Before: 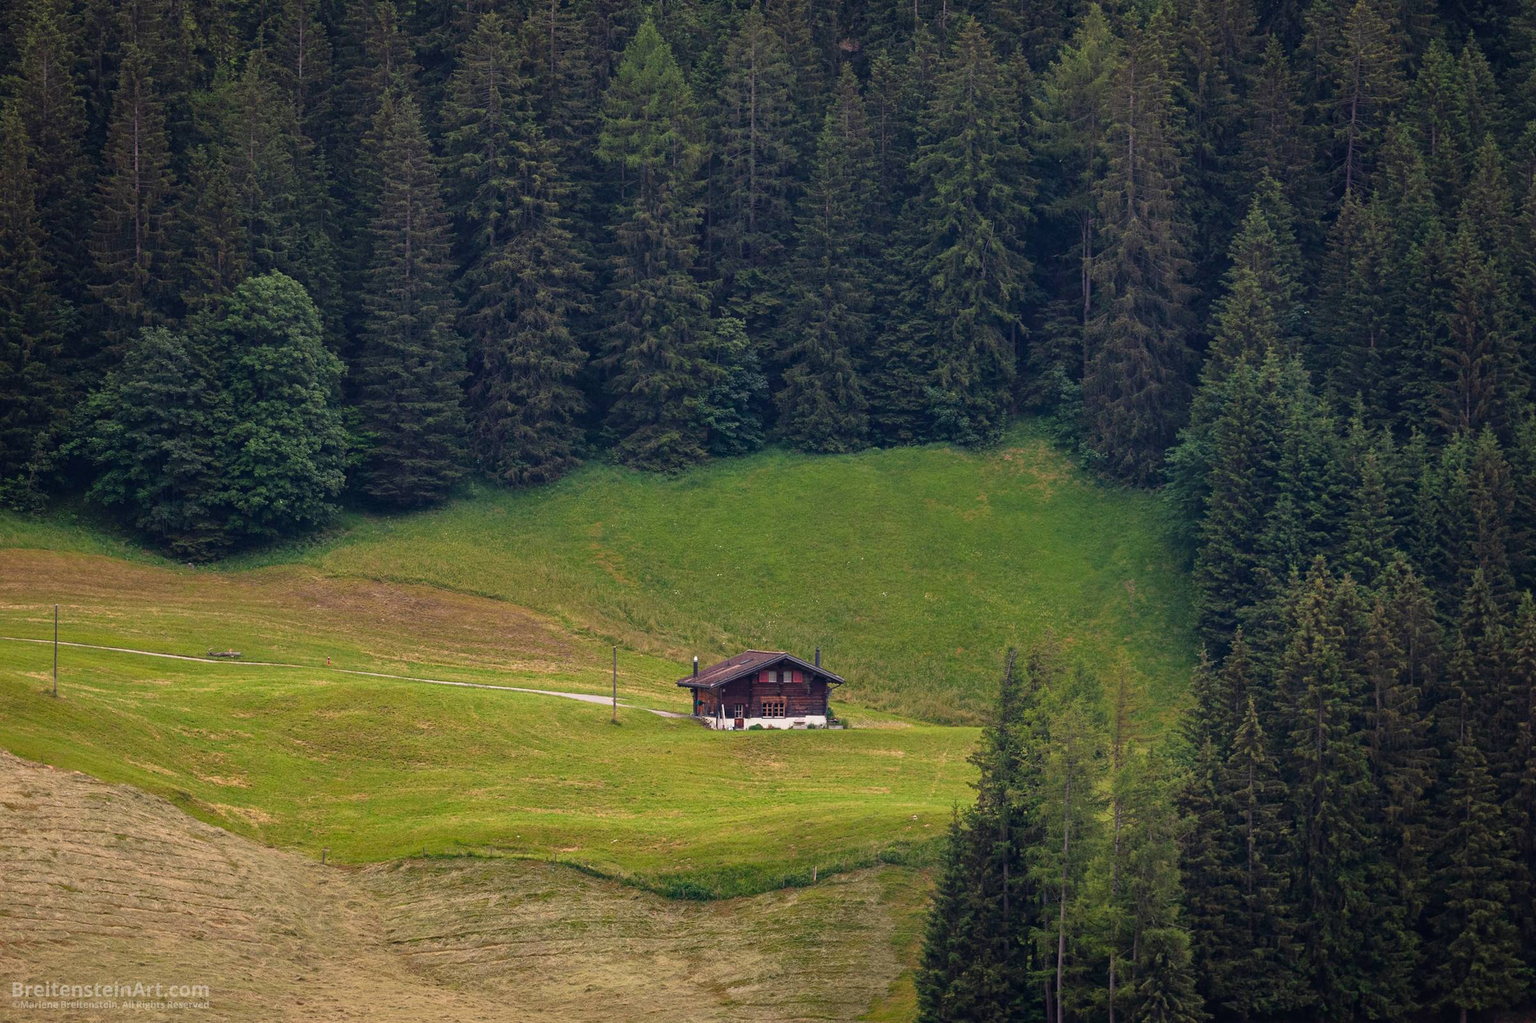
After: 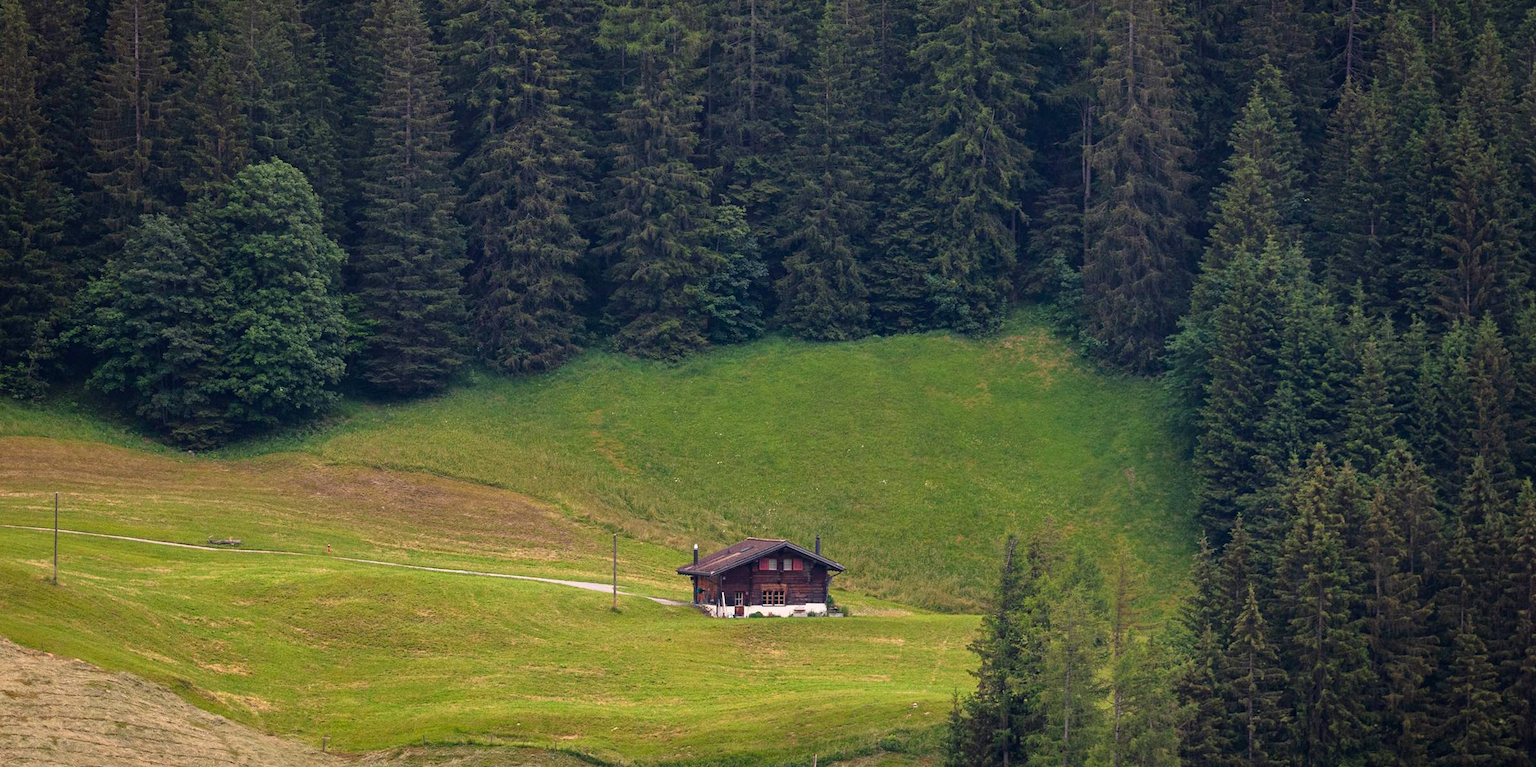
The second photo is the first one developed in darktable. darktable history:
crop: top 11.038%, bottom 13.962%
exposure: black level correction 0.001, exposure 0.191 EV, compensate highlight preservation false
